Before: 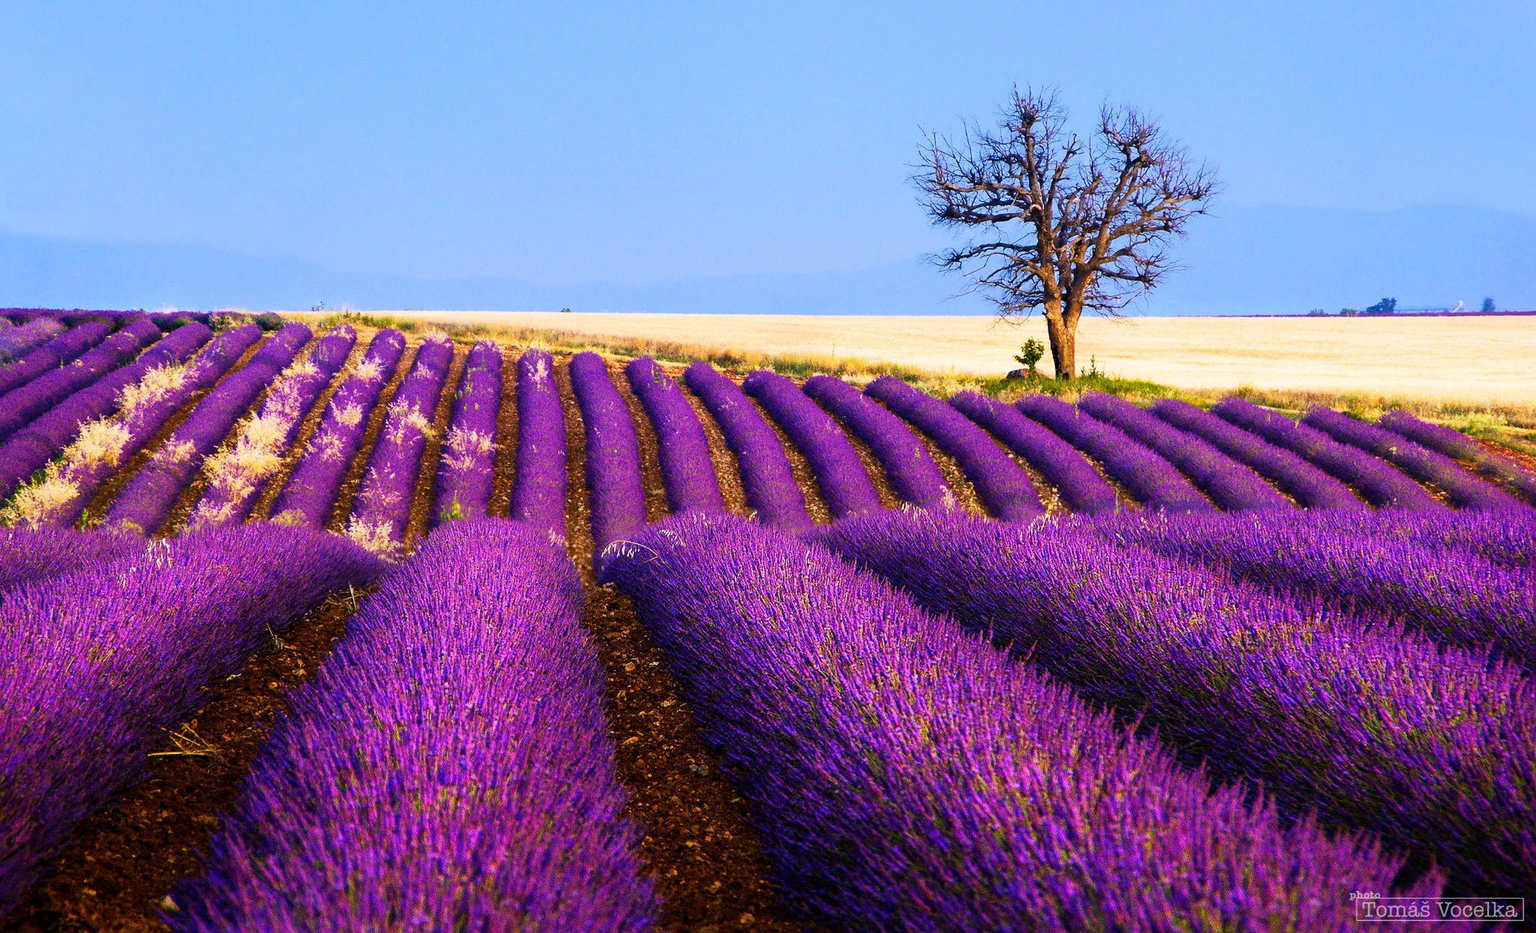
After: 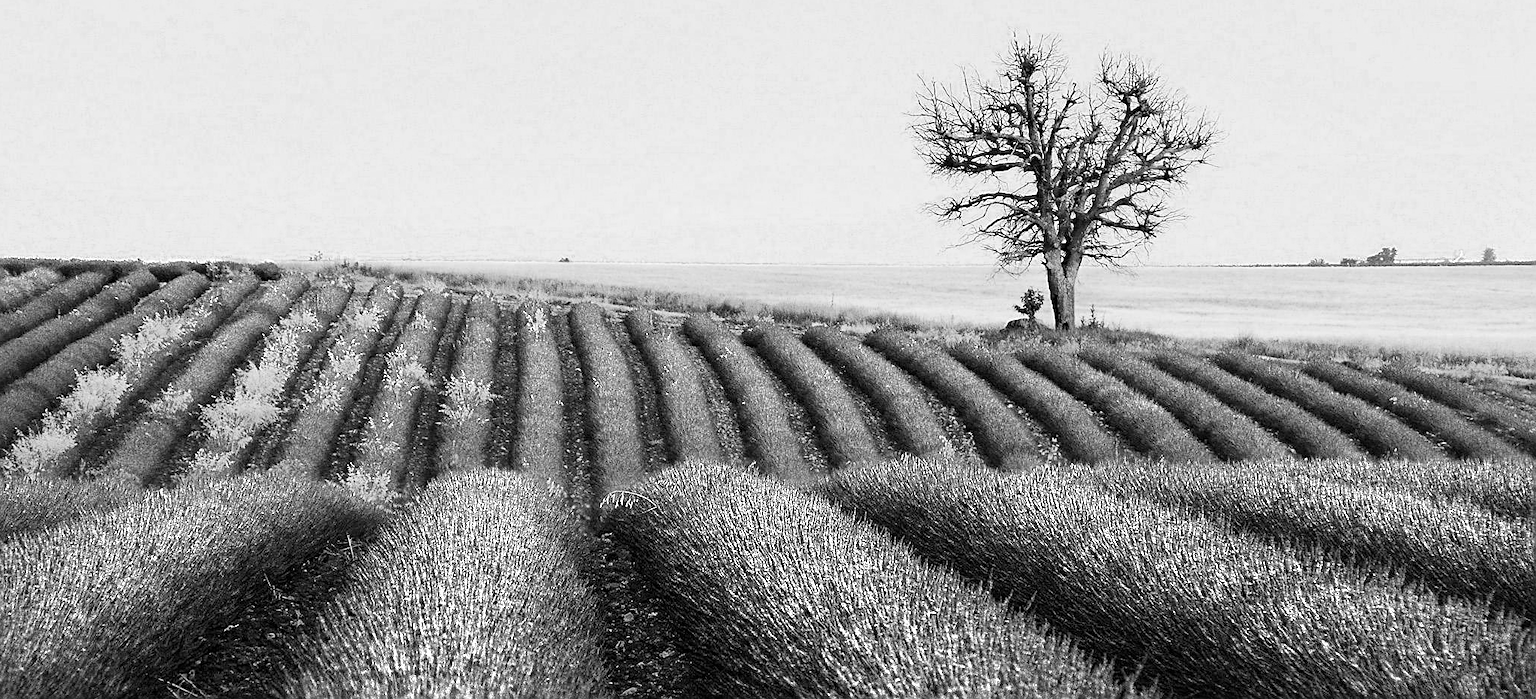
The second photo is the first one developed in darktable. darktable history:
sharpen: on, module defaults
crop: left 0.197%, top 5.497%, bottom 19.744%
color zones: curves: ch0 [(0, 0.613) (0.01, 0.613) (0.245, 0.448) (0.498, 0.529) (0.642, 0.665) (0.879, 0.777) (0.99, 0.613)]; ch1 [(0, 0) (0.143, 0) (0.286, 0) (0.429, 0) (0.571, 0) (0.714, 0) (0.857, 0)]
color correction: highlights a* -6.22, highlights b* 9.48, shadows a* 10.58, shadows b* 23.63
